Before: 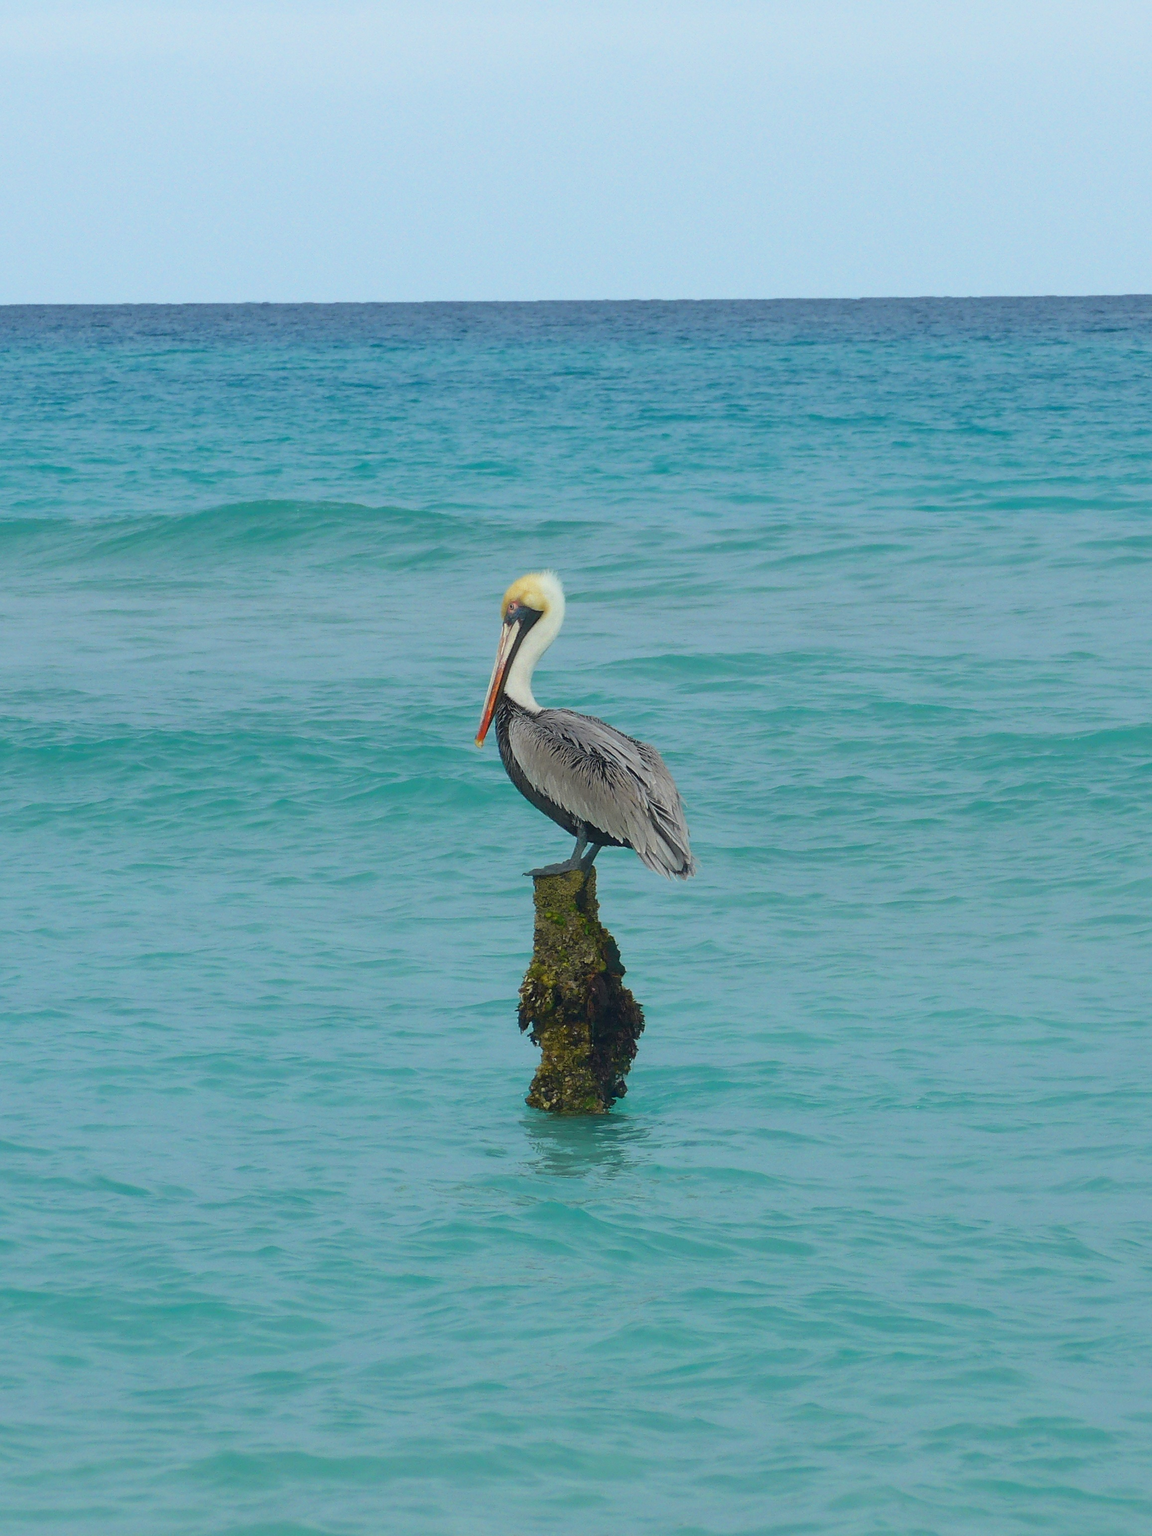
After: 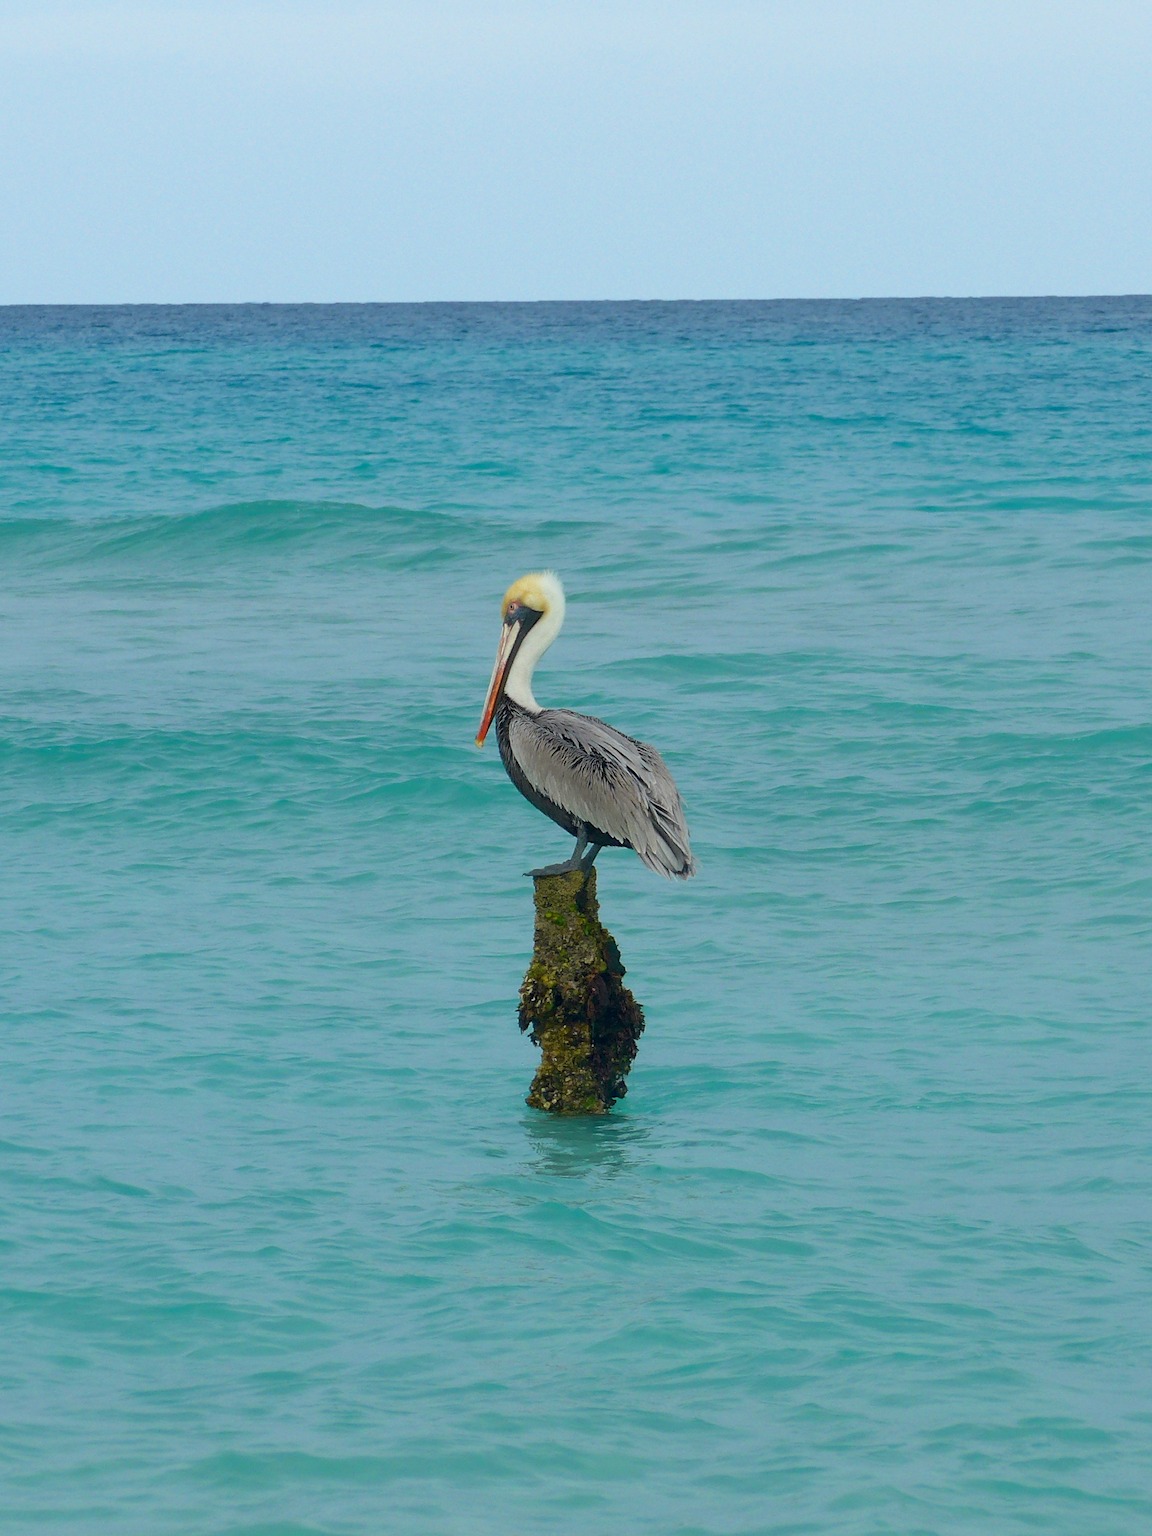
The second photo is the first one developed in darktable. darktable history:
exposure: black level correction 0.006, compensate highlight preservation false
